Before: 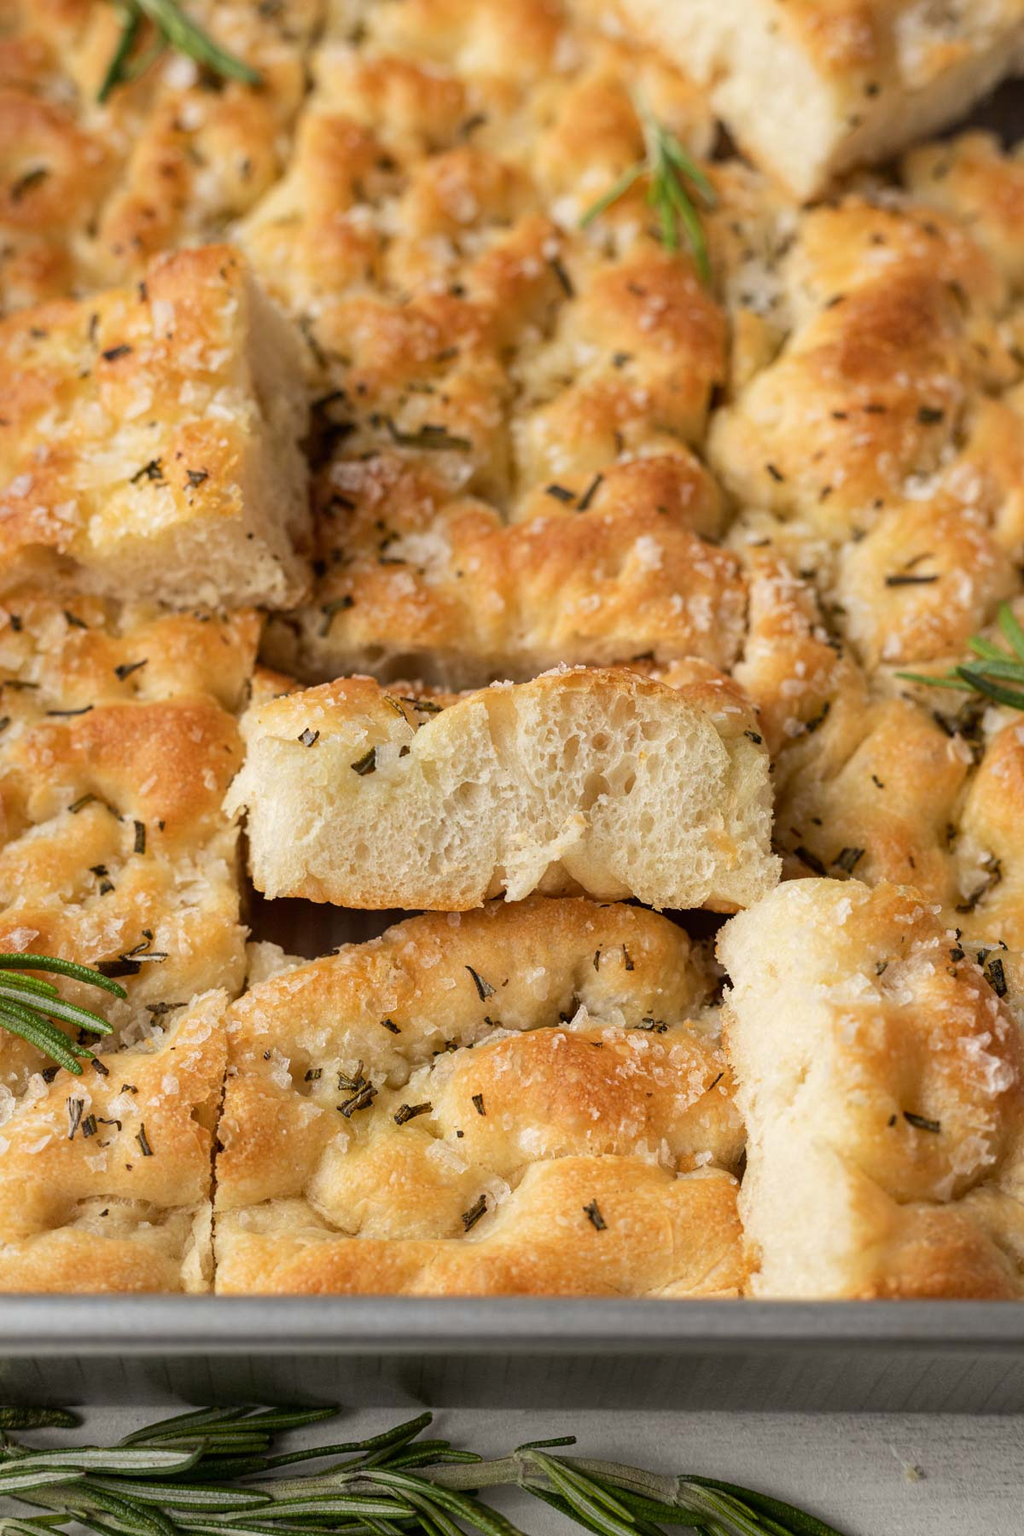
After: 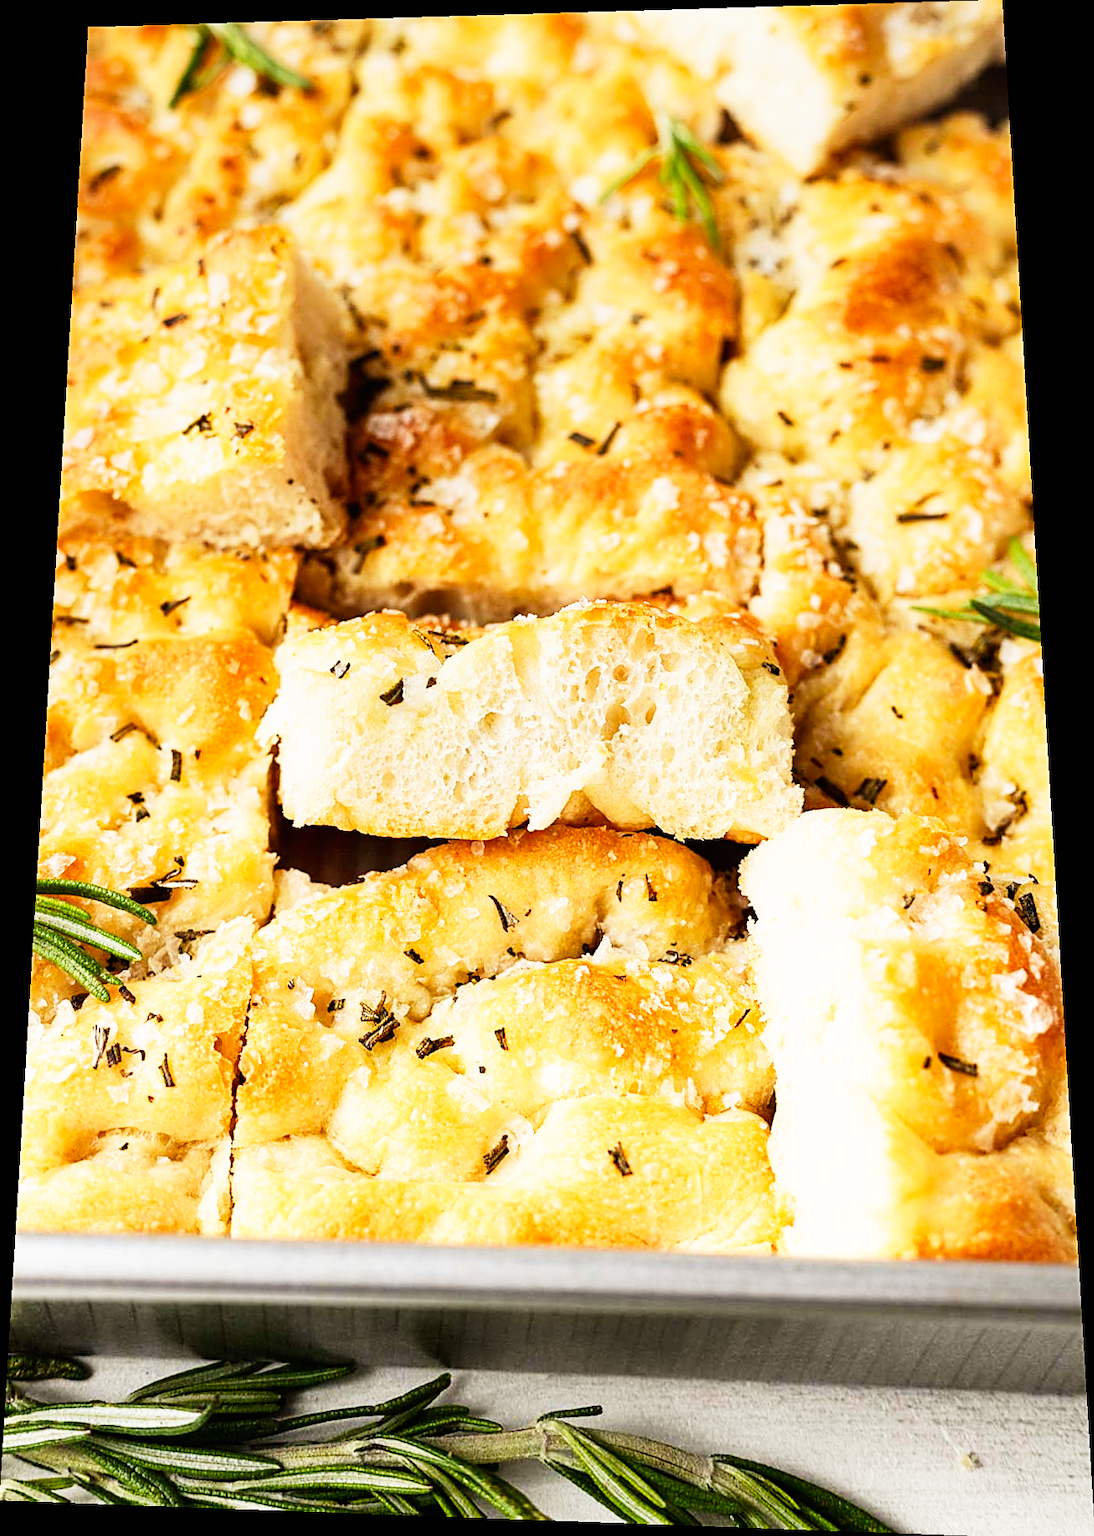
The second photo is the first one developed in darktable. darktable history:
crop: top 0.05%, bottom 0.098%
tone curve: curves: ch0 [(0, 0) (0.003, 0.003) (0.011, 0.012) (0.025, 0.026) (0.044, 0.047) (0.069, 0.073) (0.1, 0.105) (0.136, 0.143) (0.177, 0.187) (0.224, 0.237) (0.277, 0.293) (0.335, 0.354) (0.399, 0.422) (0.468, 0.495) (0.543, 0.574) (0.623, 0.659) (0.709, 0.749) (0.801, 0.846) (0.898, 0.932) (1, 1)], preserve colors none
rotate and perspective: rotation 0.128°, lens shift (vertical) -0.181, lens shift (horizontal) -0.044, shear 0.001, automatic cropping off
base curve: curves: ch0 [(0, 0) (0.007, 0.004) (0.027, 0.03) (0.046, 0.07) (0.207, 0.54) (0.442, 0.872) (0.673, 0.972) (1, 1)], preserve colors none
graduated density: on, module defaults
sharpen: on, module defaults
